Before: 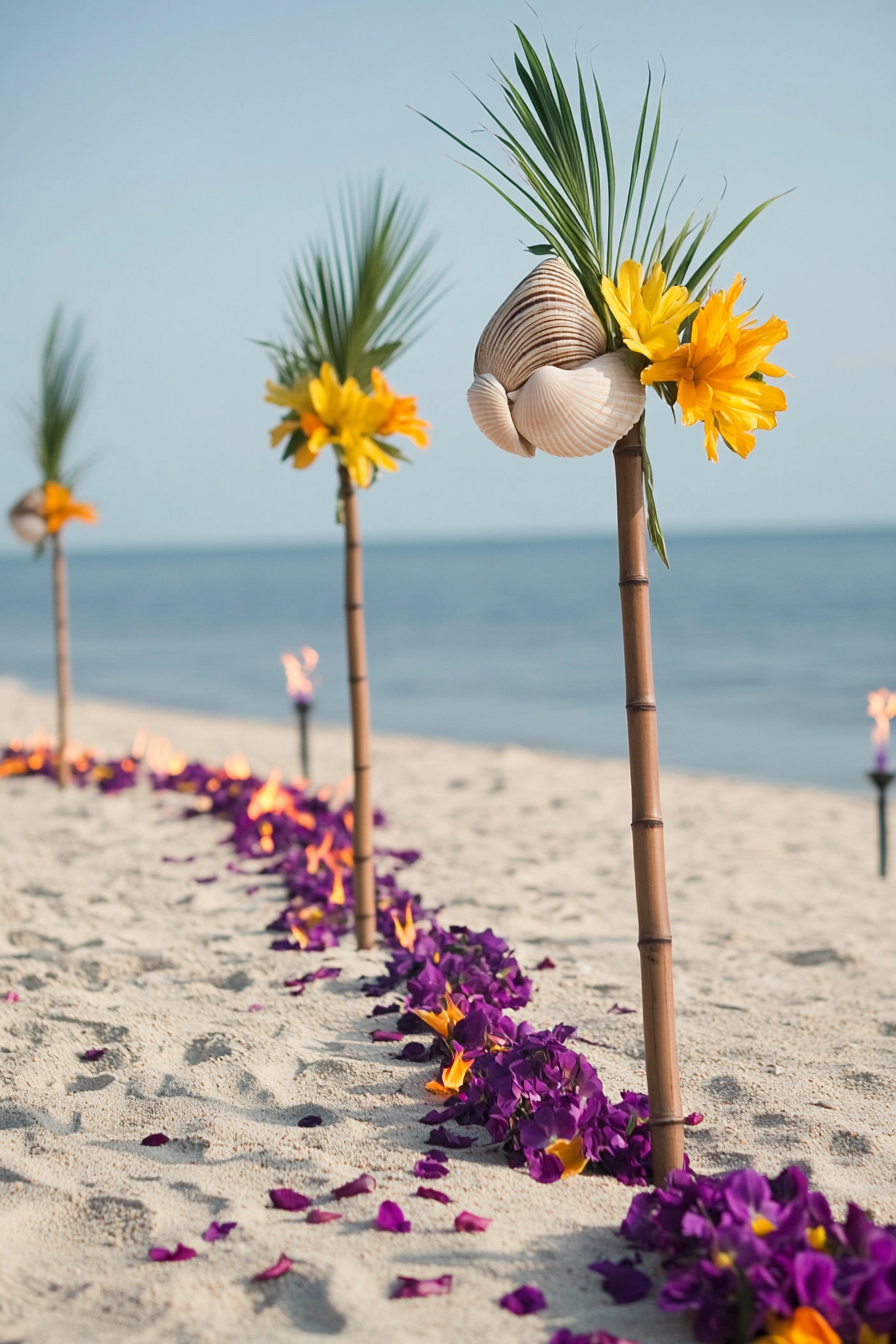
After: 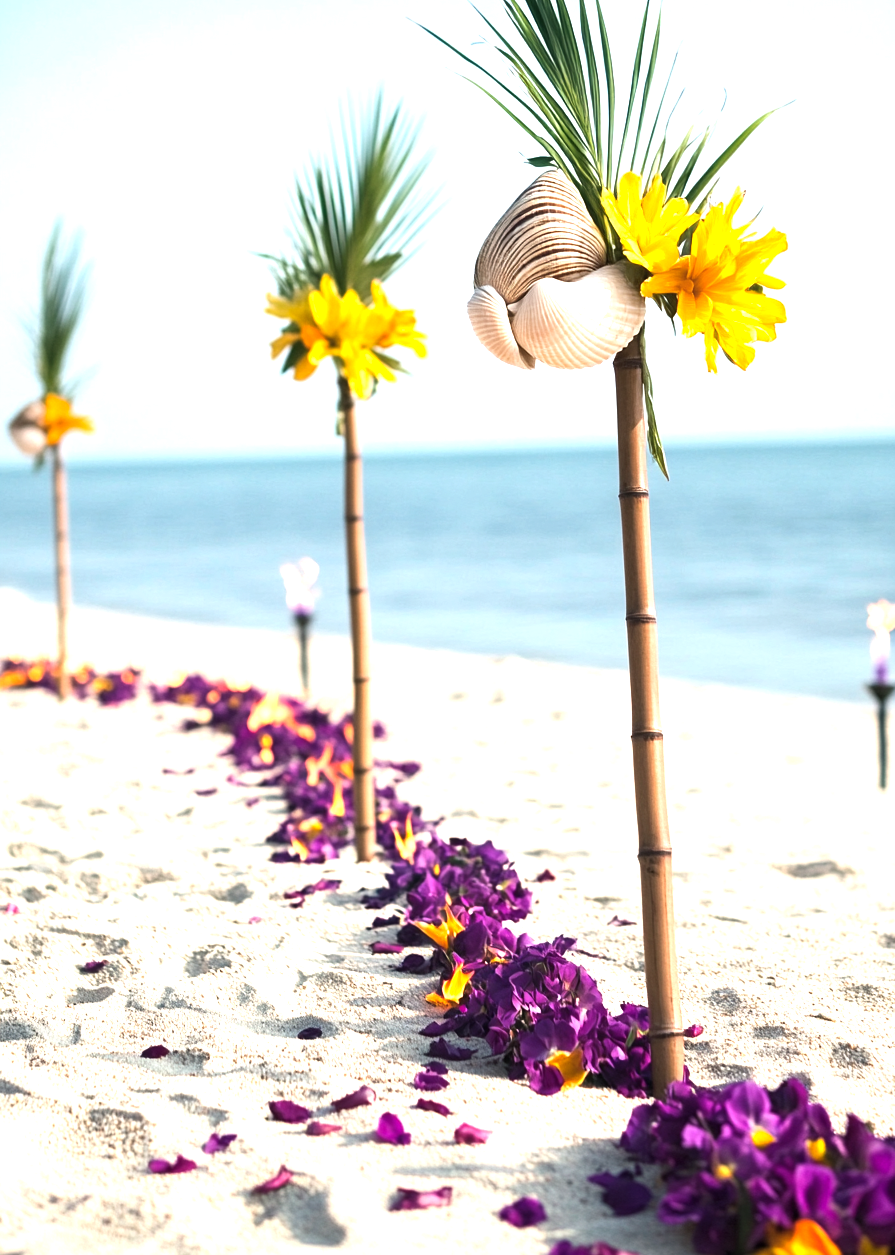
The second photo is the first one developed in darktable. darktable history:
crop and rotate: top 6.579%
color balance rgb: shadows lift › chroma 2.018%, shadows lift › hue 214.52°, perceptual saturation grading › global saturation 0.281%, perceptual brilliance grading › global brilliance 14.686%, perceptual brilliance grading › shadows -35.483%, global vibrance 20%
exposure: black level correction 0, exposure 0.694 EV, compensate highlight preservation false
